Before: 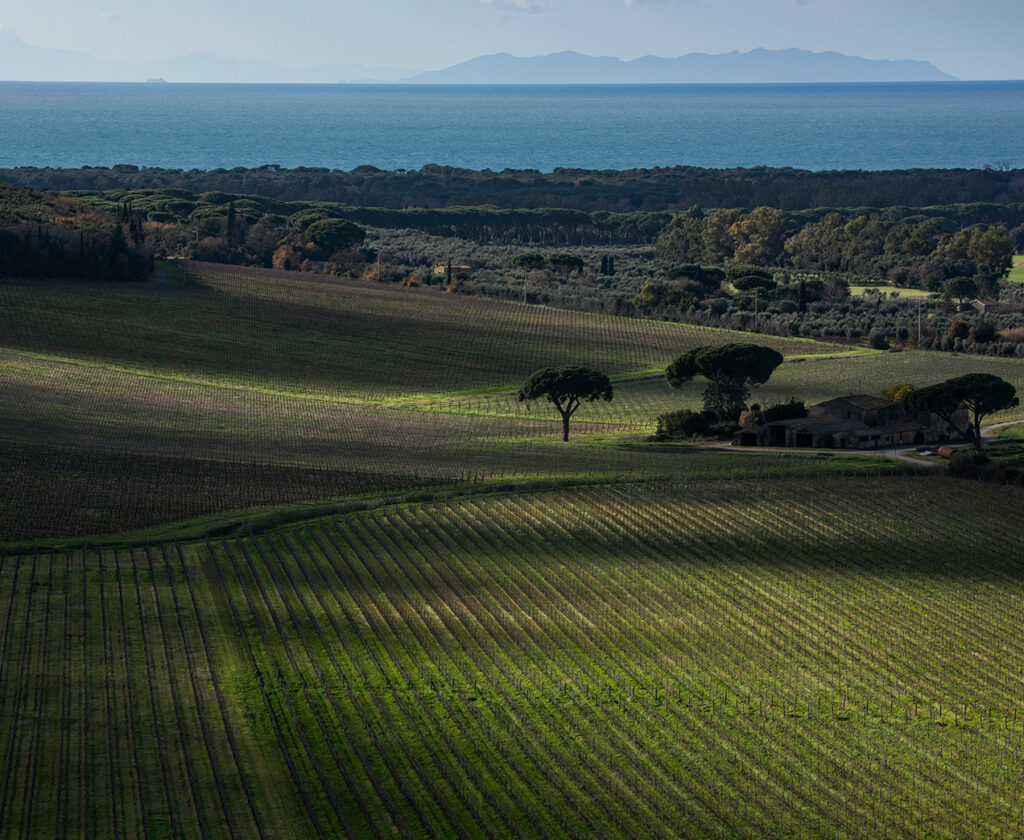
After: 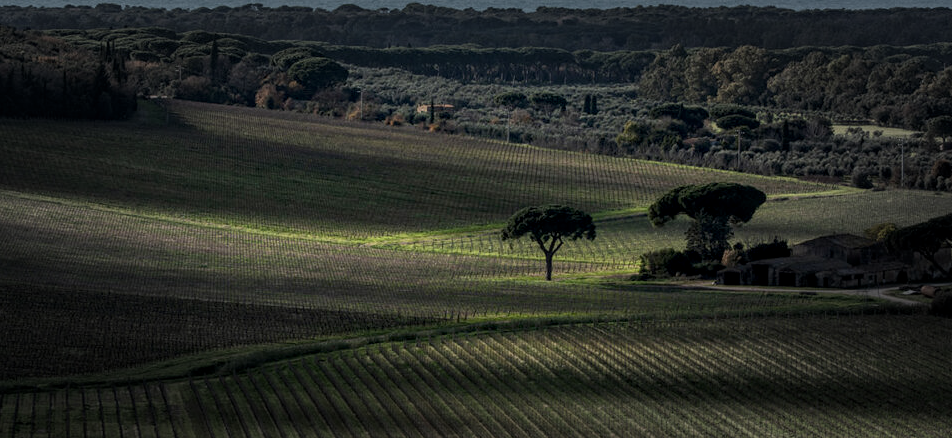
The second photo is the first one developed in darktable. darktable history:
local contrast: on, module defaults
vignetting: fall-off start 48.41%, automatic ratio true, width/height ratio 1.29, unbound false
crop: left 1.744%, top 19.225%, right 5.069%, bottom 28.357%
